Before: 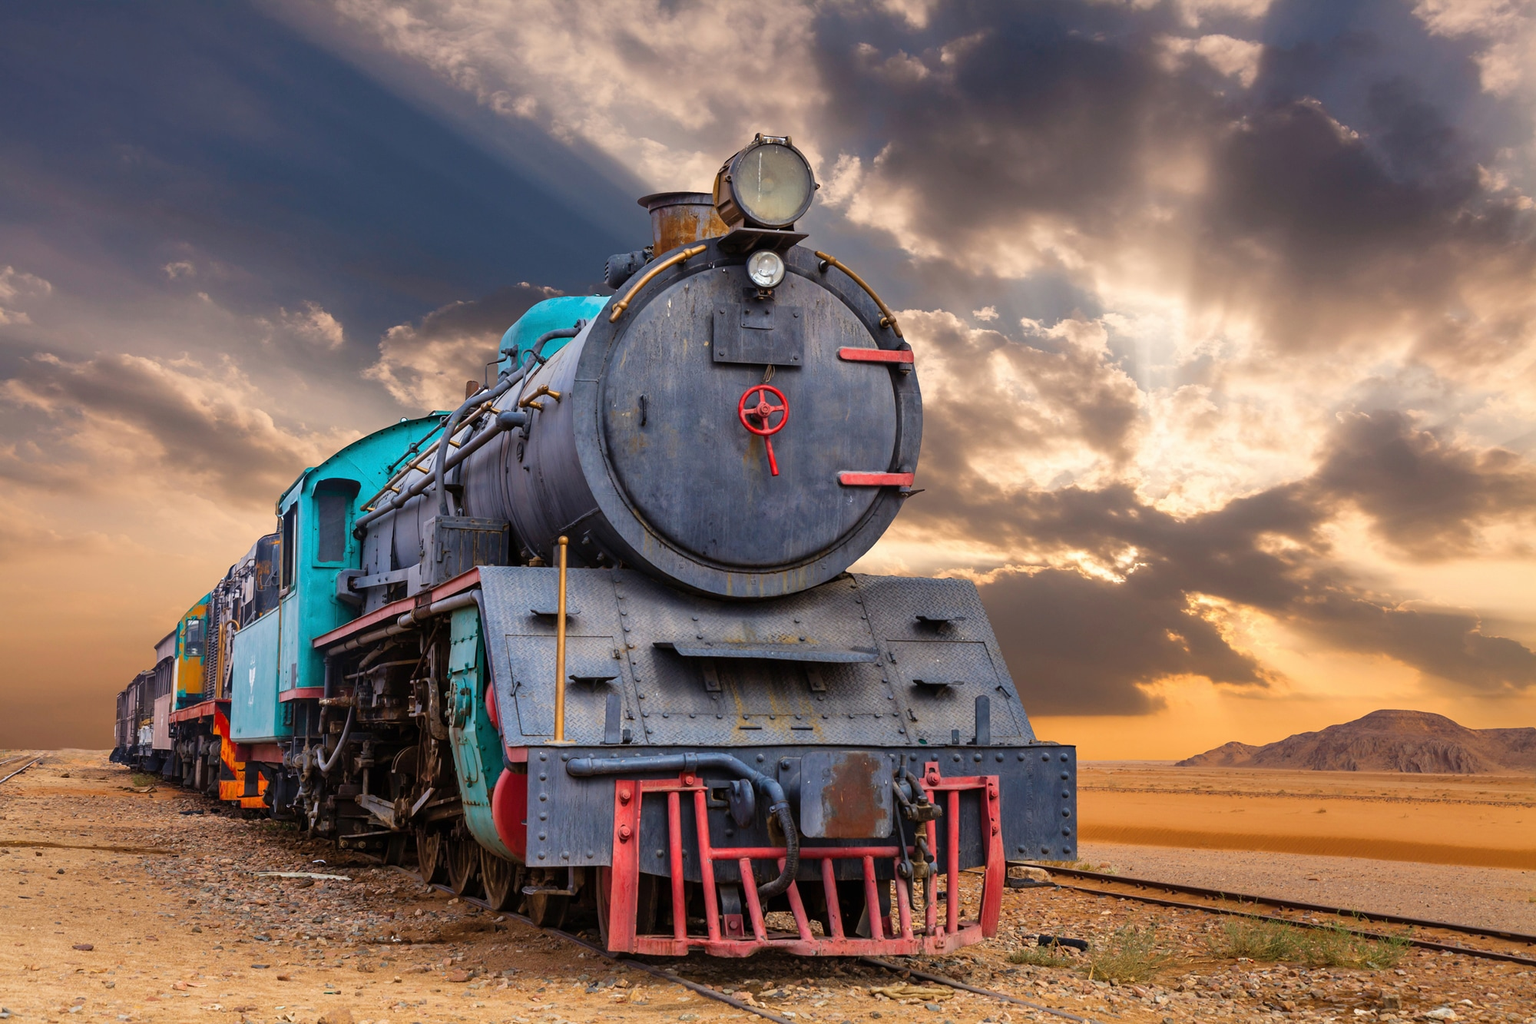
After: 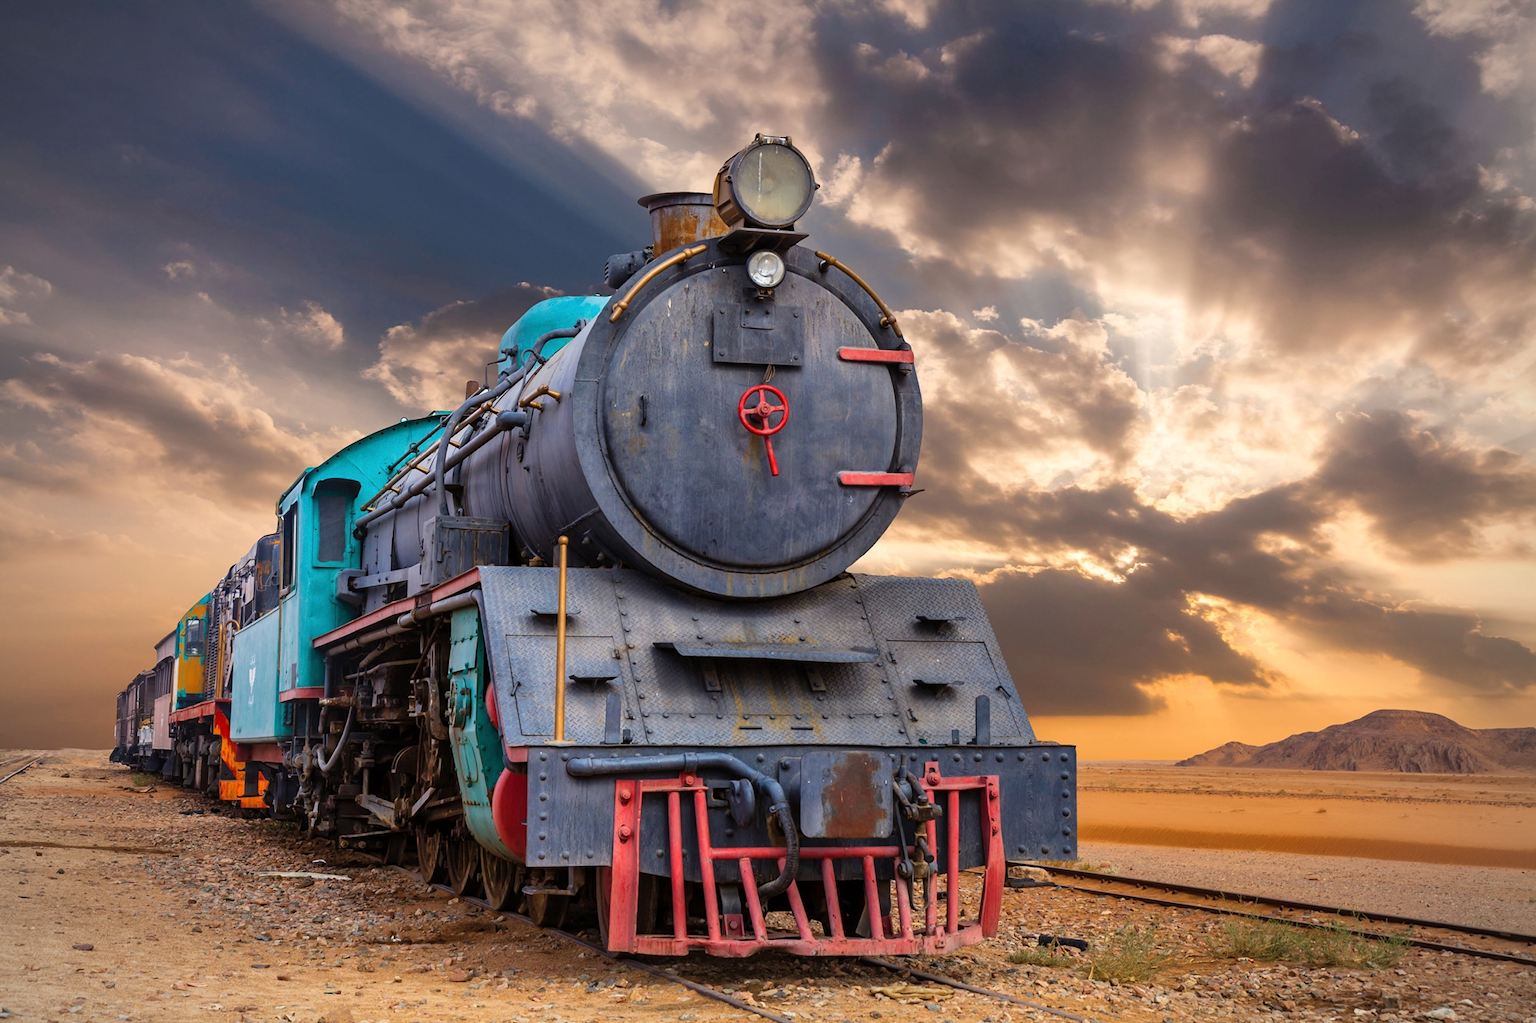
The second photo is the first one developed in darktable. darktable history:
local contrast: mode bilateral grid, contrast 10, coarseness 25, detail 115%, midtone range 0.2
vignetting: fall-off radius 60.89%
